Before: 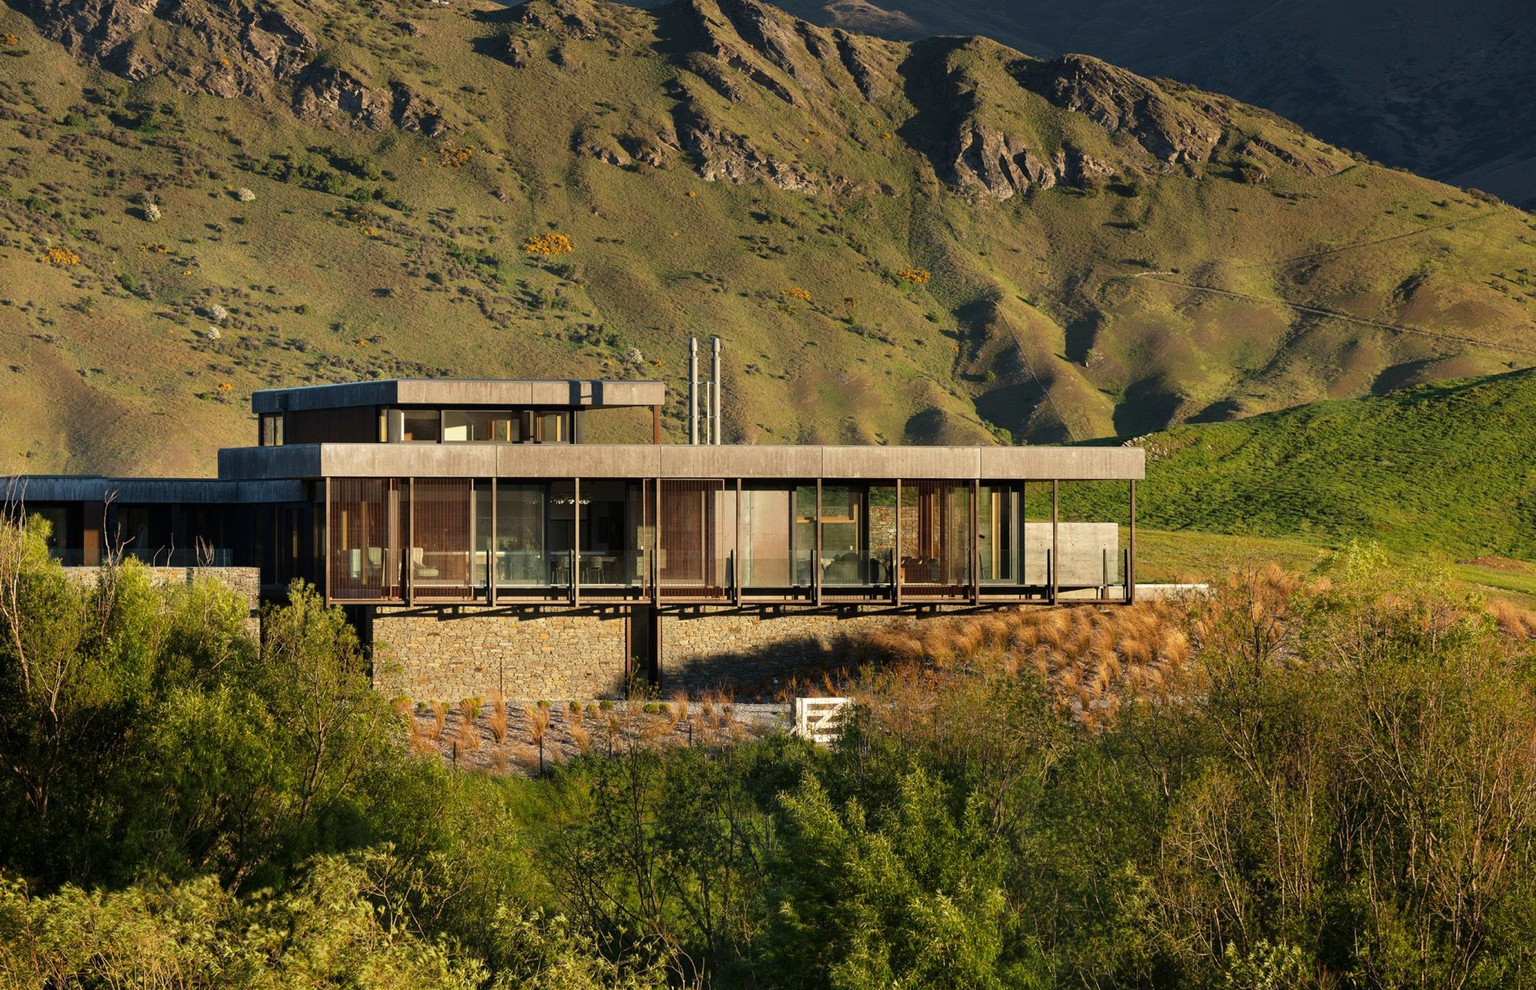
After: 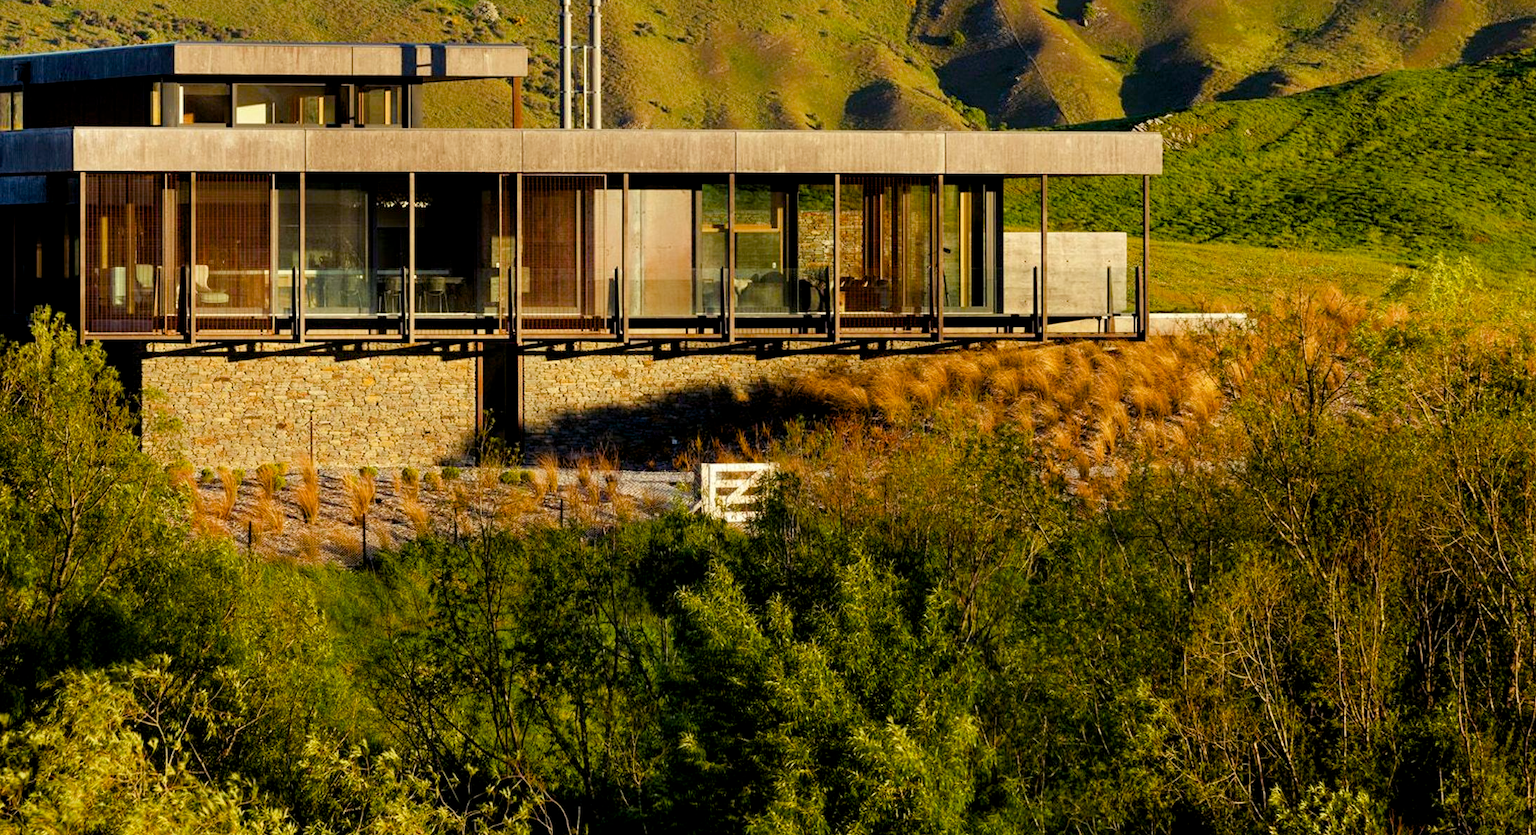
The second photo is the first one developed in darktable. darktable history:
filmic rgb: black relative exposure -15 EV, white relative exposure 3 EV, threshold 6 EV, target black luminance 0%, hardness 9.27, latitude 99%, contrast 0.912, shadows ↔ highlights balance 0.505%, add noise in highlights 0, color science v3 (2019), use custom middle-gray values true, iterations of high-quality reconstruction 0, contrast in highlights soft, enable highlight reconstruction true
crop and rotate: left 17.299%, top 35.115%, right 7.015%, bottom 1.024%
color balance rgb: shadows lift › luminance -21.66%, shadows lift › chroma 6.57%, shadows lift › hue 270°, power › chroma 0.68%, power › hue 60°, highlights gain › luminance 6.08%, highlights gain › chroma 1.33%, highlights gain › hue 90°, global offset › luminance -0.87%, perceptual saturation grading › global saturation 26.86%, perceptual saturation grading › highlights -28.39%, perceptual saturation grading › mid-tones 15.22%, perceptual saturation grading › shadows 33.98%, perceptual brilliance grading › highlights 10%, perceptual brilliance grading › mid-tones 5%
